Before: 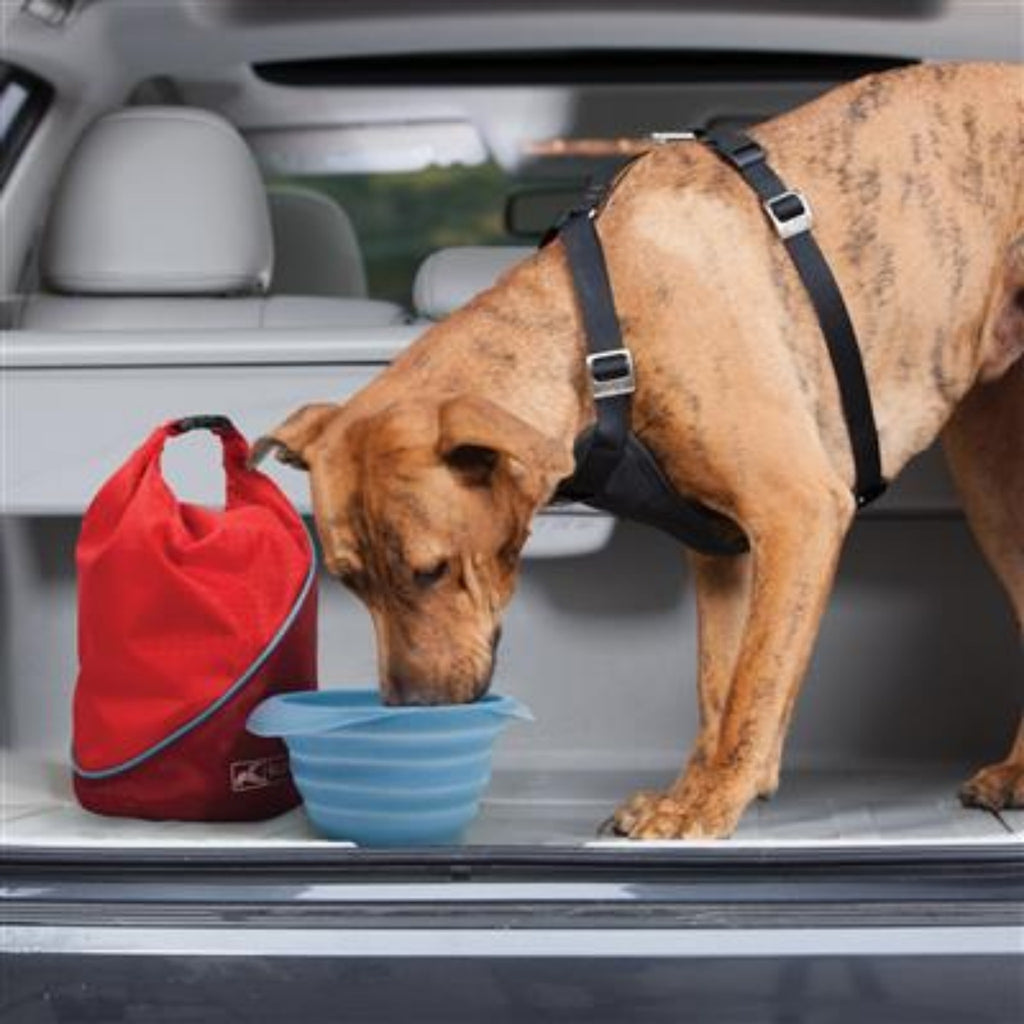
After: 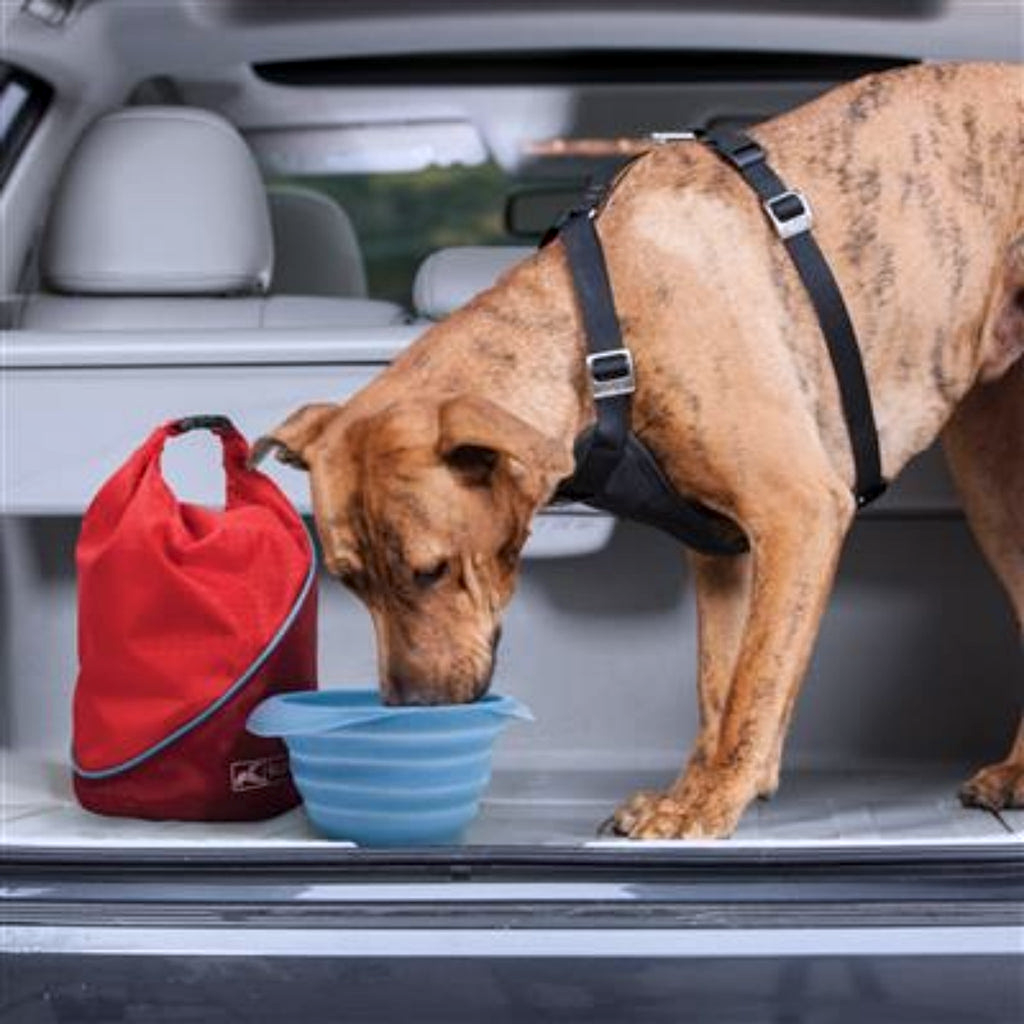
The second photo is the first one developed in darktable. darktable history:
local contrast: on, module defaults
color calibration: illuminant as shot in camera, x 0.358, y 0.373, temperature 4628.91 K
